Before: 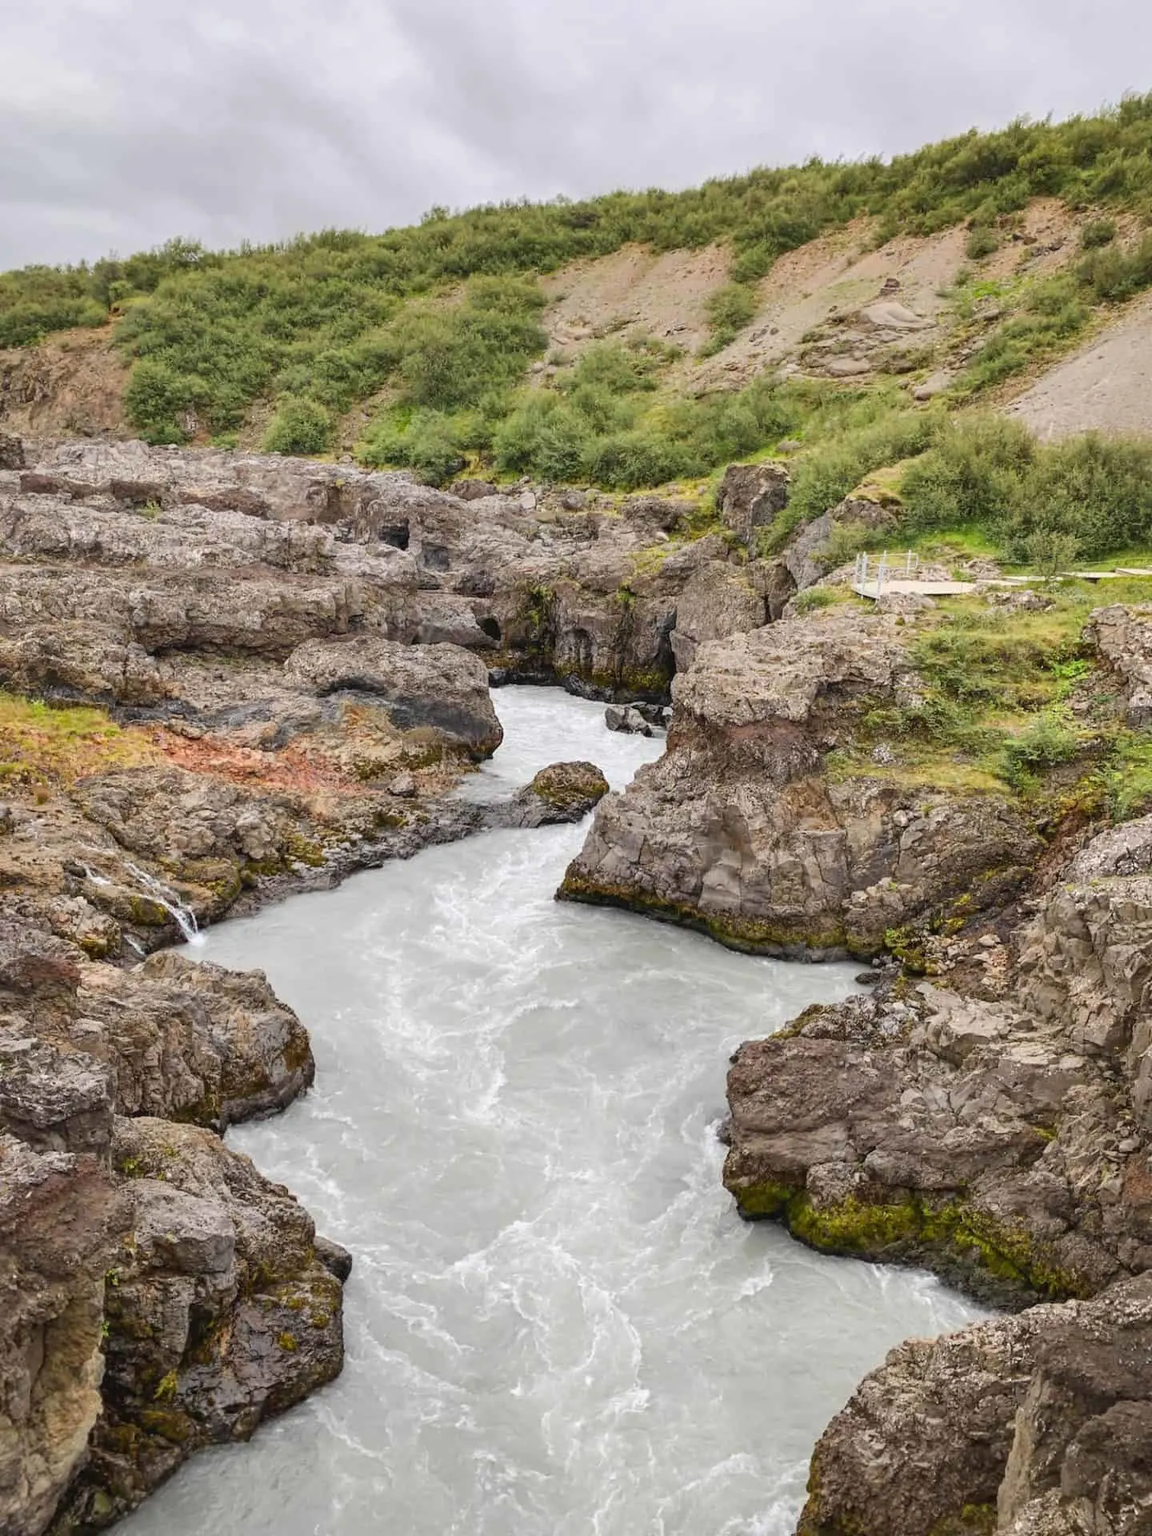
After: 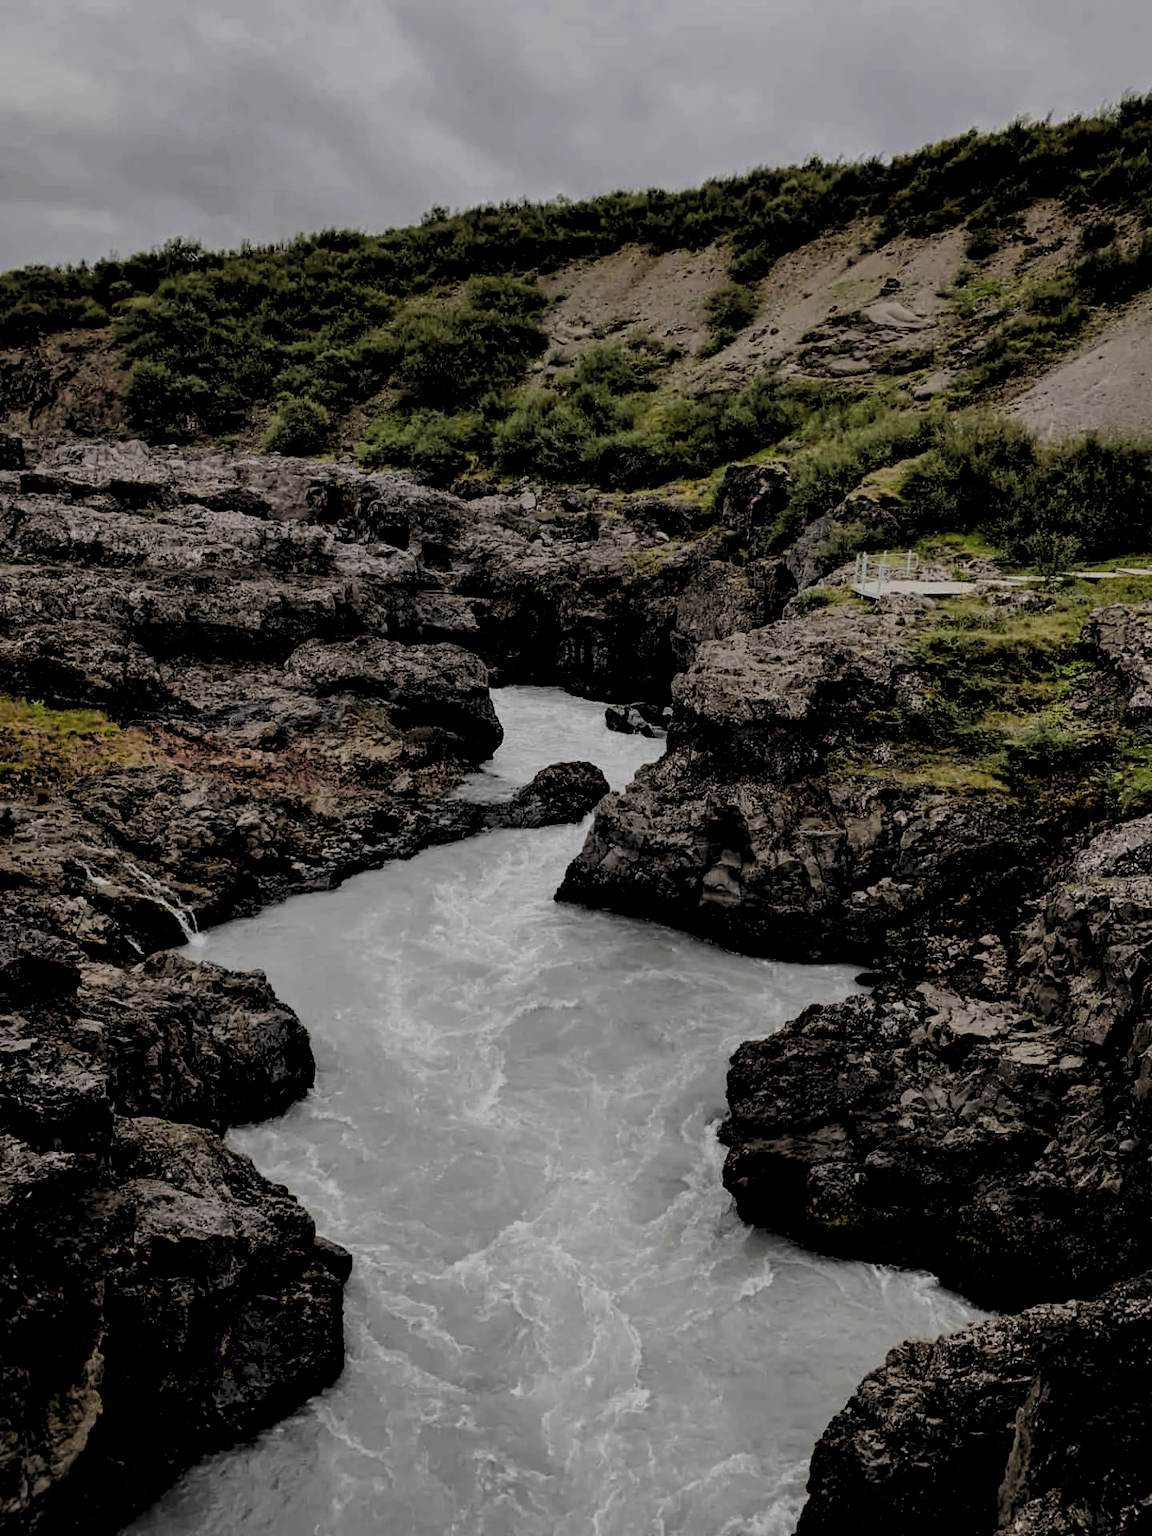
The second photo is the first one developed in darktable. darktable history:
filmic rgb: black relative exposure -6.98 EV, white relative exposure 5.63 EV, hardness 2.86
color balance rgb: linear chroma grading › shadows -2.2%, linear chroma grading › highlights -15%, linear chroma grading › global chroma -10%, linear chroma grading › mid-tones -10%, perceptual saturation grading › global saturation 45%, perceptual saturation grading › highlights -50%, perceptual saturation grading › shadows 30%, perceptual brilliance grading › global brilliance 18%, global vibrance 45%
levels: levels [0.514, 0.759, 1]
